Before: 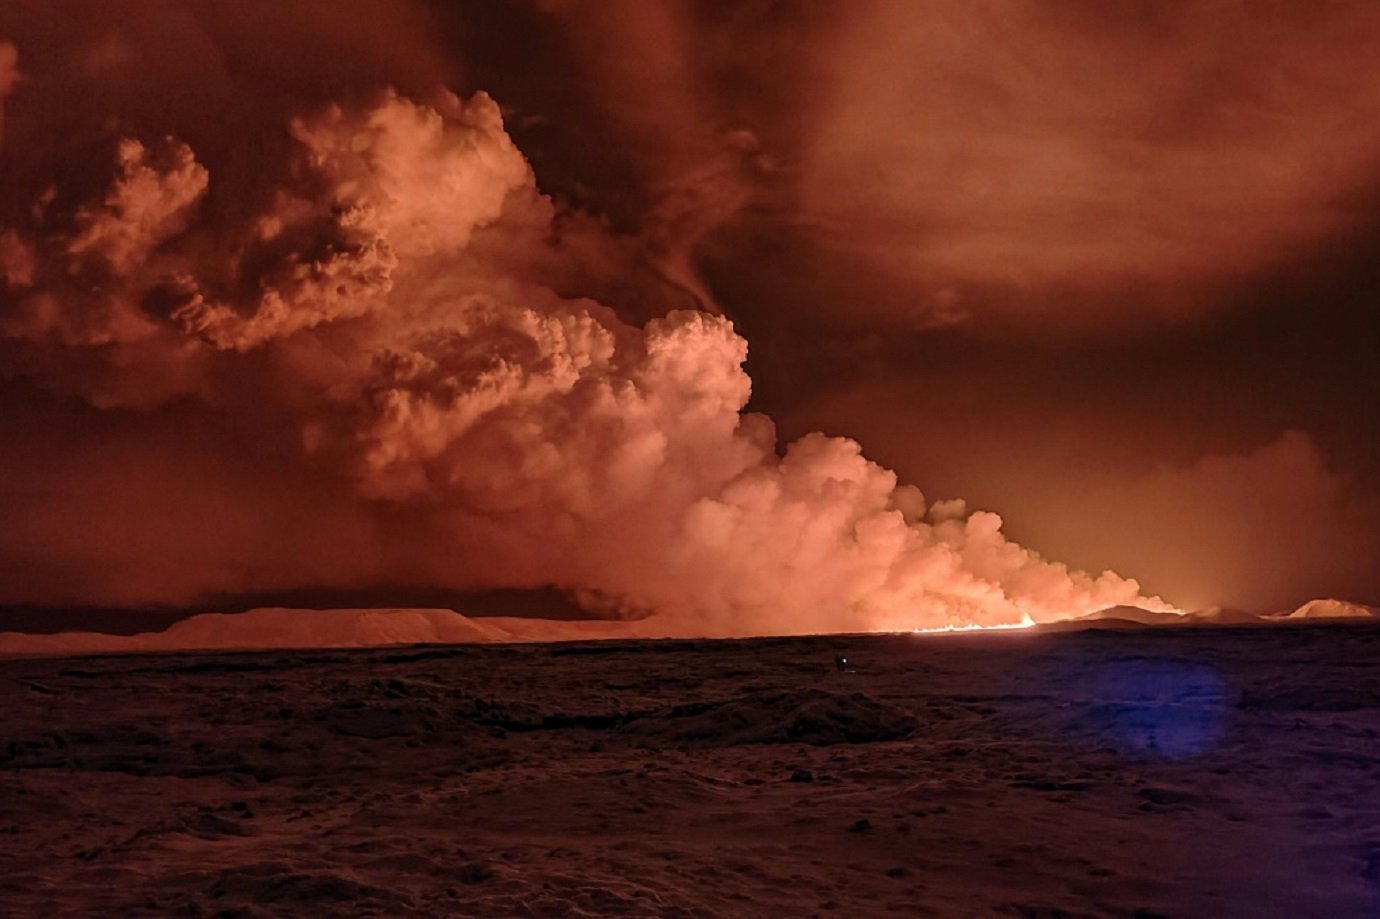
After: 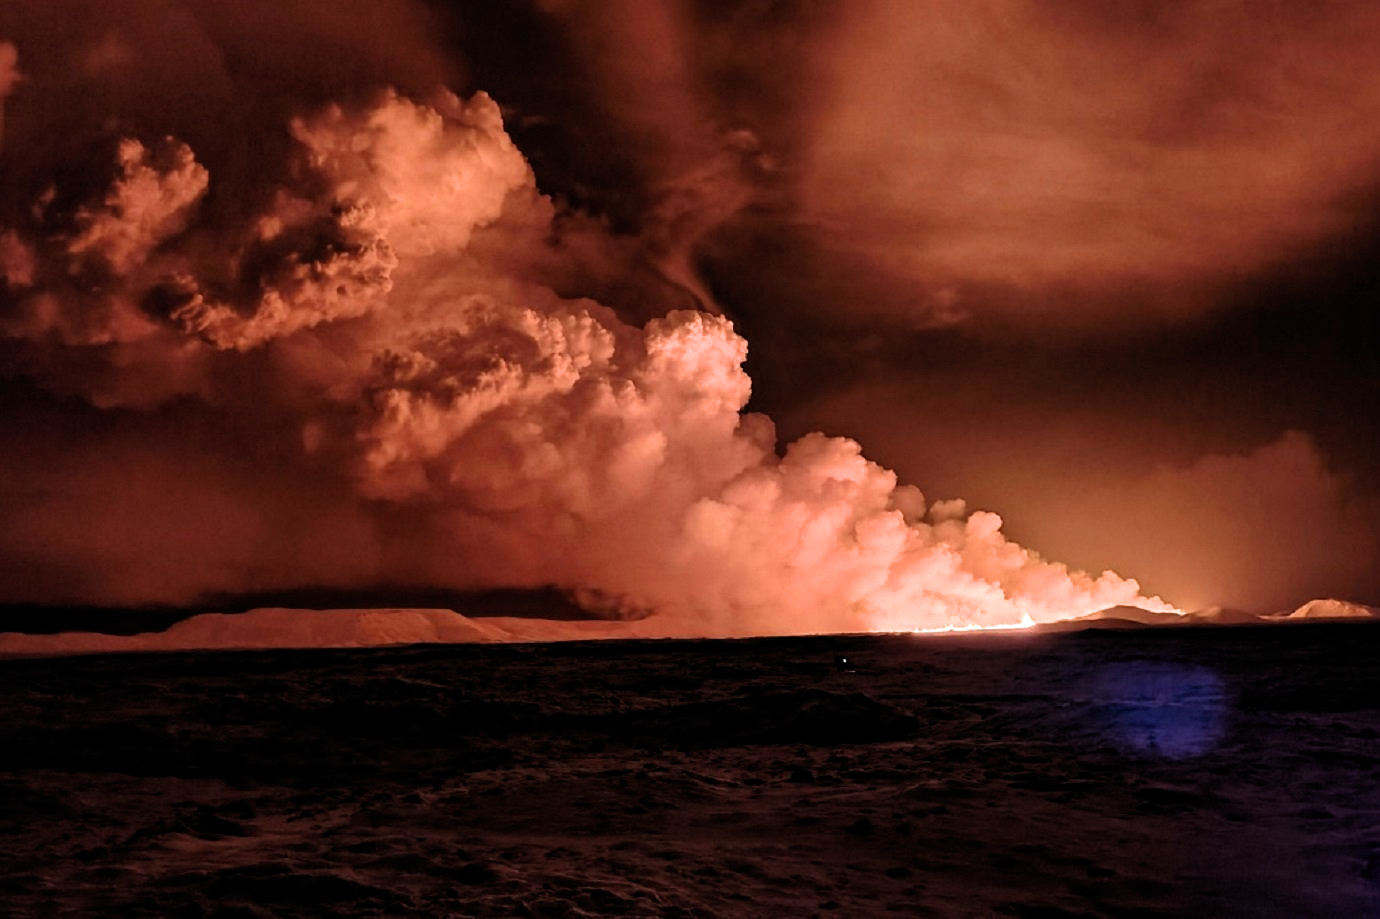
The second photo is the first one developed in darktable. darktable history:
exposure: exposure 0.296 EV, compensate exposure bias true, compensate highlight preservation false
filmic rgb: black relative exposure -8.7 EV, white relative exposure 2.68 EV, target black luminance 0%, target white luminance 99.968%, hardness 6.26, latitude 74.94%, contrast 1.319, highlights saturation mix -5.91%, color science v6 (2022)
